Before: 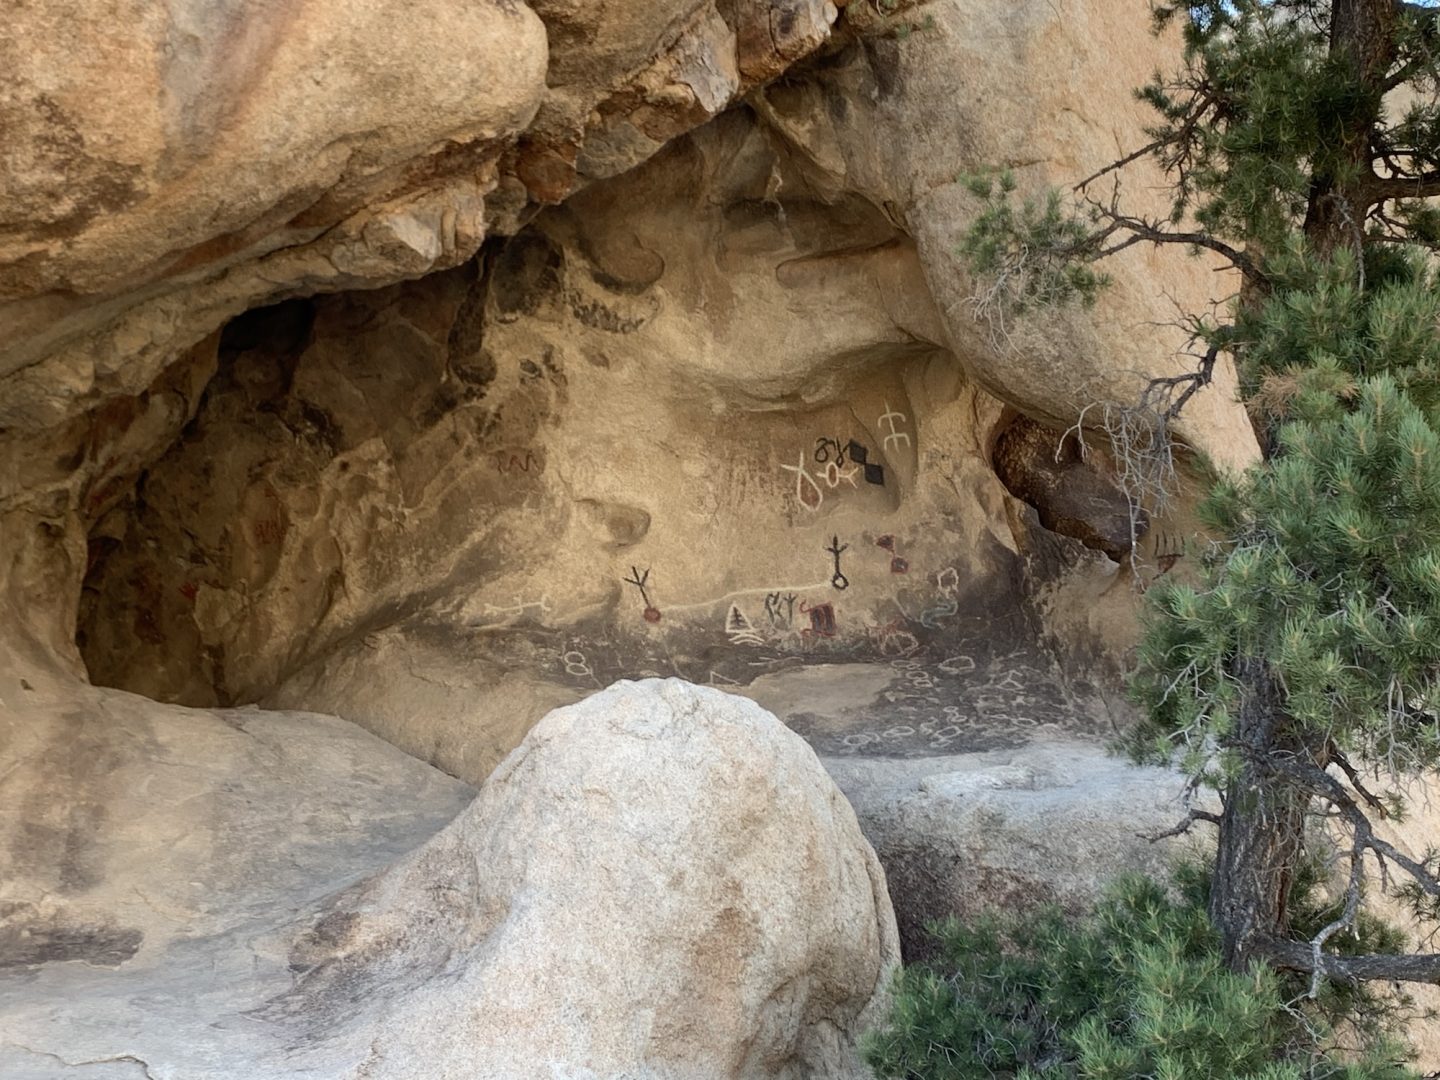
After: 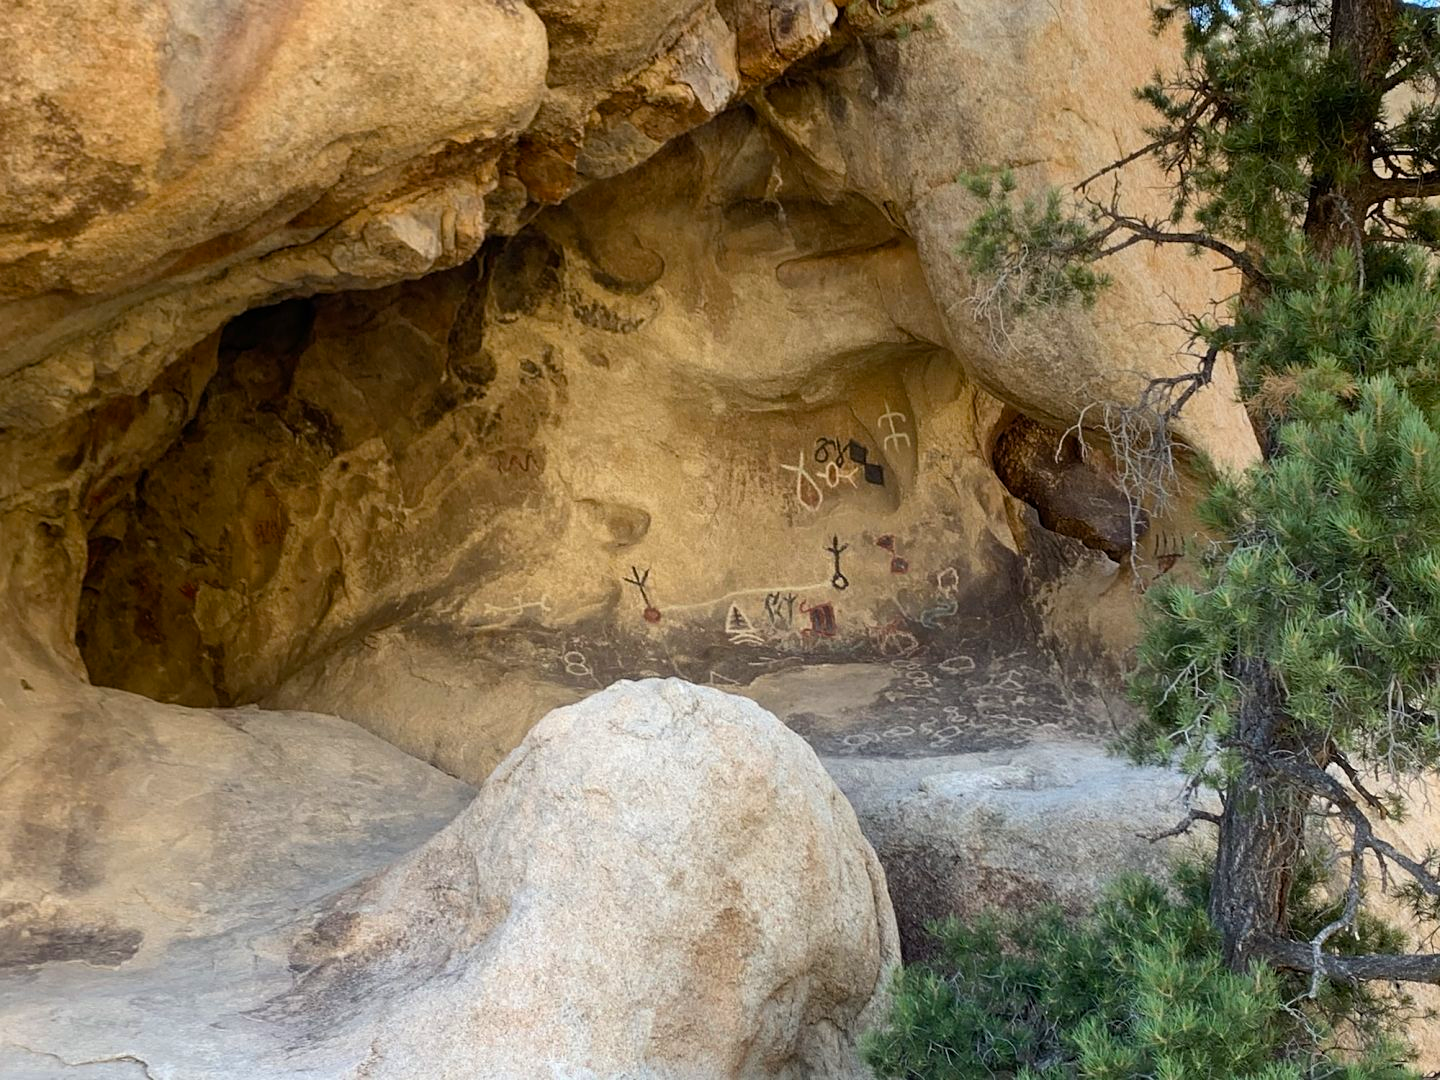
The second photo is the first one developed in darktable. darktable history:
sharpen: amount 0.21
color balance rgb: linear chroma grading › global chroma 8.861%, perceptual saturation grading › global saturation 25.797%, global vibrance 9.759%
